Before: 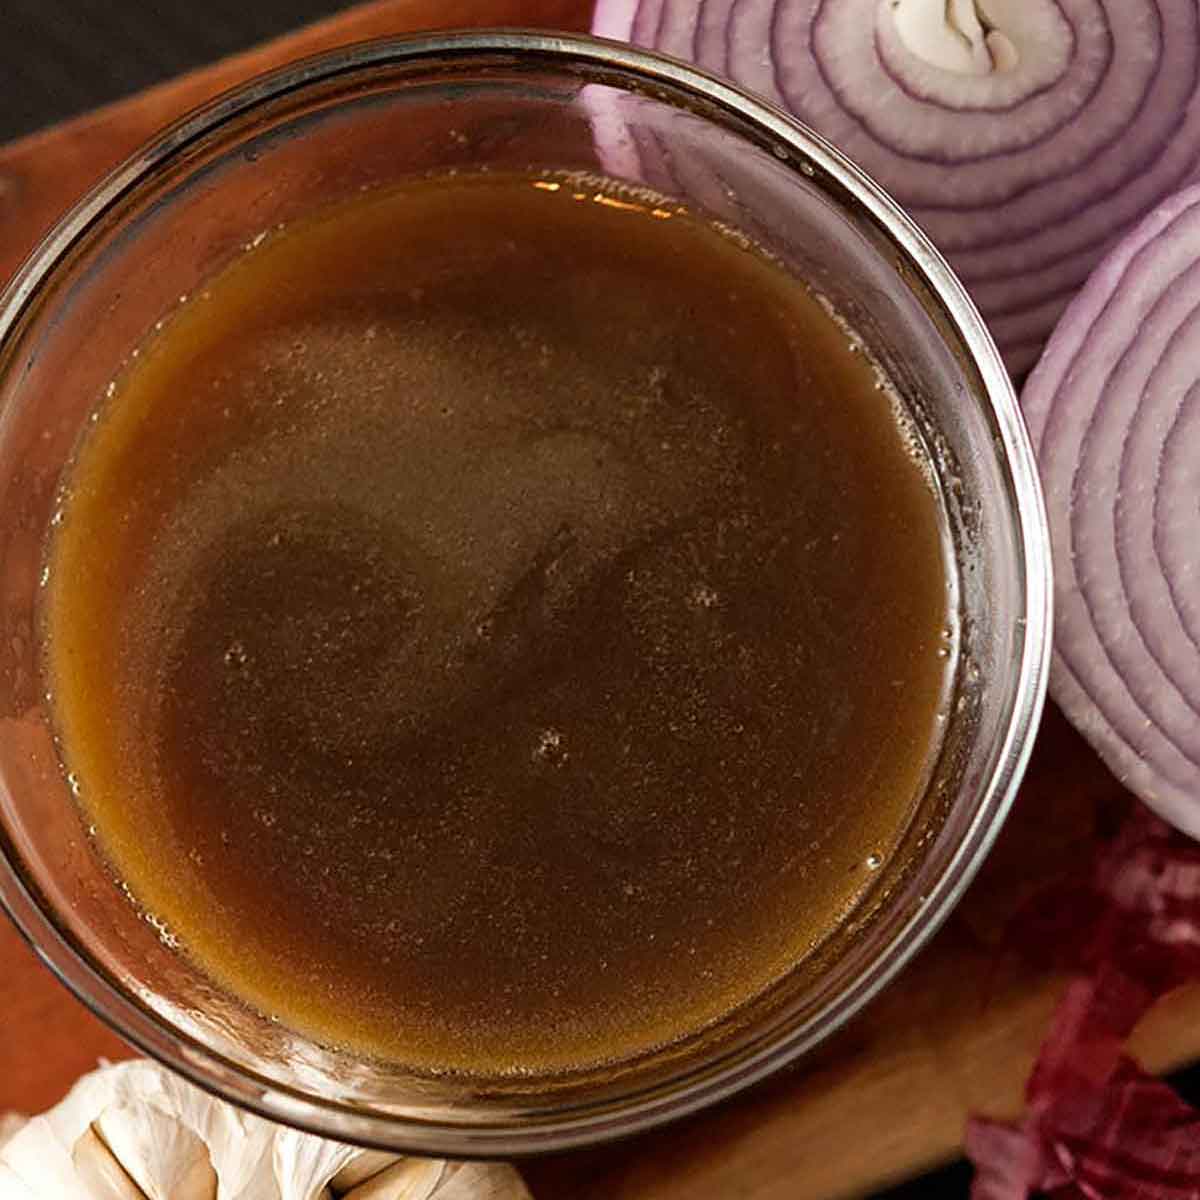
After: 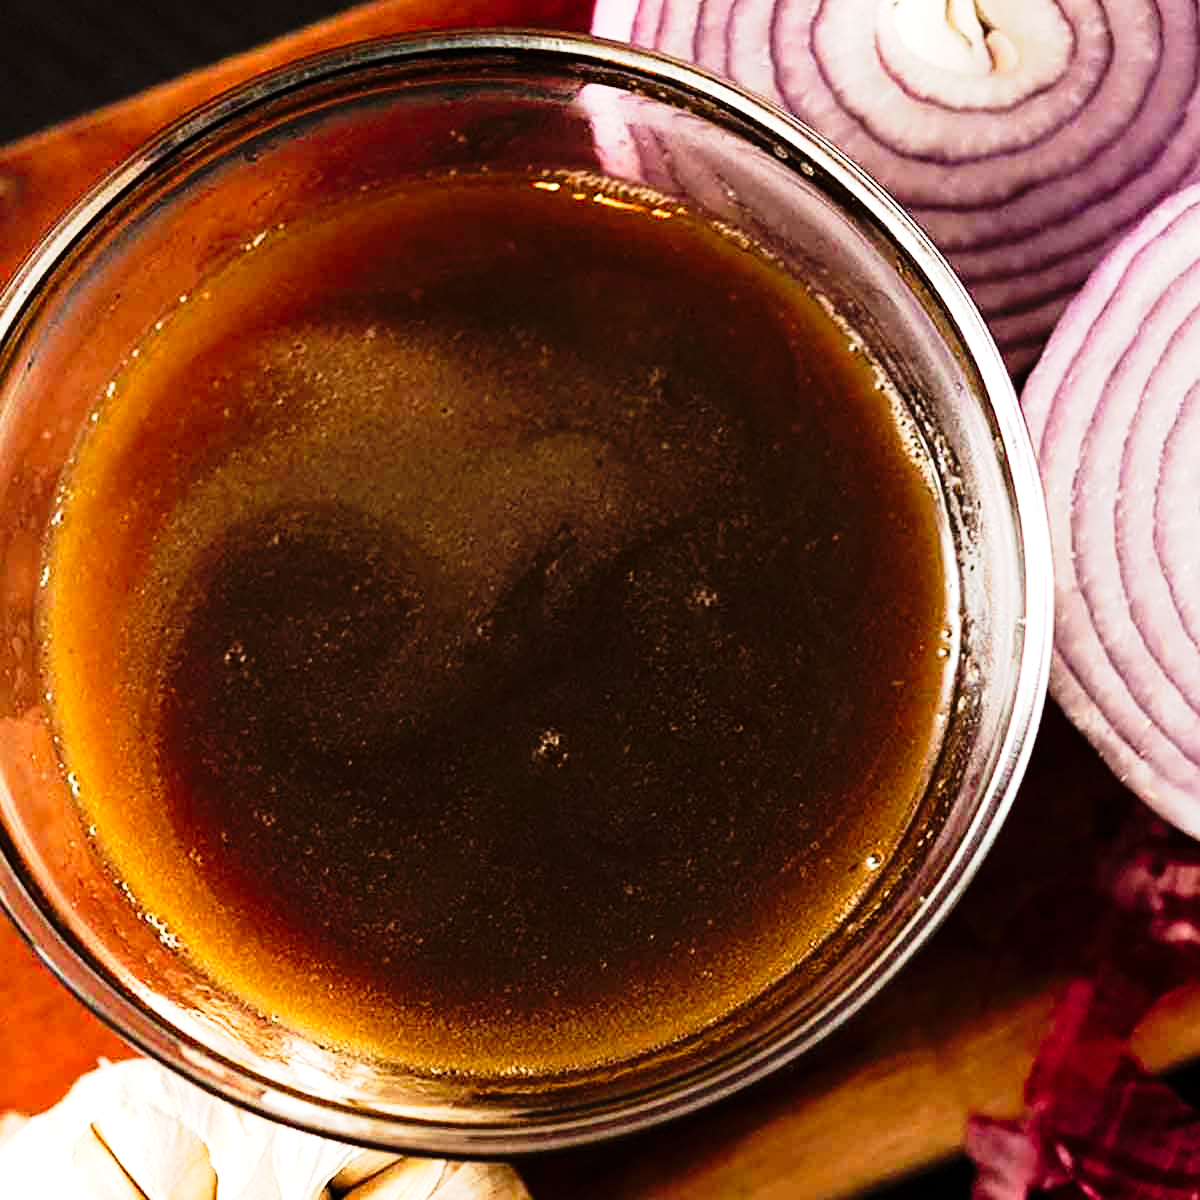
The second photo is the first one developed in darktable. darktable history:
tone equalizer: -8 EV -0.728 EV, -7 EV -0.704 EV, -6 EV -0.61 EV, -5 EV -0.408 EV, -3 EV 0.391 EV, -2 EV 0.6 EV, -1 EV 0.699 EV, +0 EV 0.734 EV, mask exposure compensation -0.496 EV
tone curve: curves: ch0 [(0, 0) (0.187, 0.12) (0.392, 0.438) (0.704, 0.86) (0.858, 0.938) (1, 0.981)]; ch1 [(0, 0) (0.402, 0.36) (0.476, 0.456) (0.498, 0.501) (0.518, 0.521) (0.58, 0.598) (0.619, 0.663) (0.692, 0.744) (1, 1)]; ch2 [(0, 0) (0.427, 0.417) (0.483, 0.481) (0.503, 0.503) (0.526, 0.53) (0.563, 0.585) (0.626, 0.703) (0.699, 0.753) (0.997, 0.858)], preserve colors none
